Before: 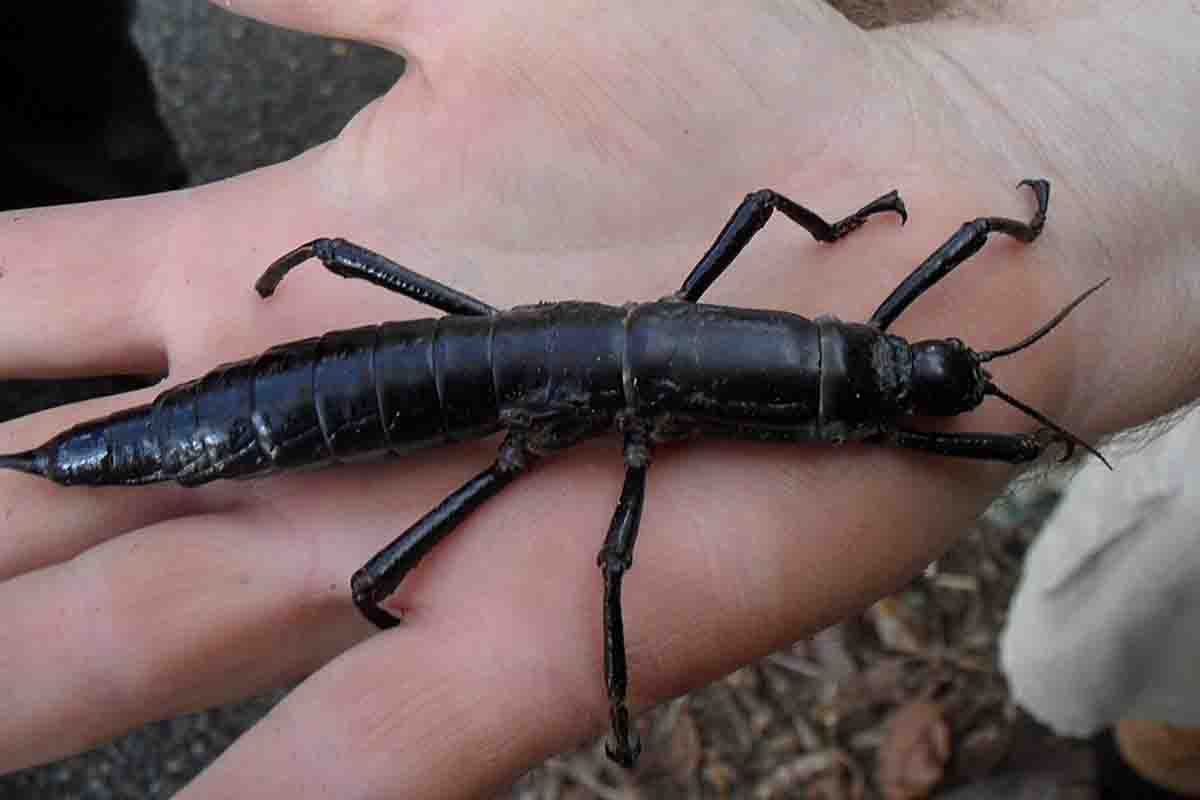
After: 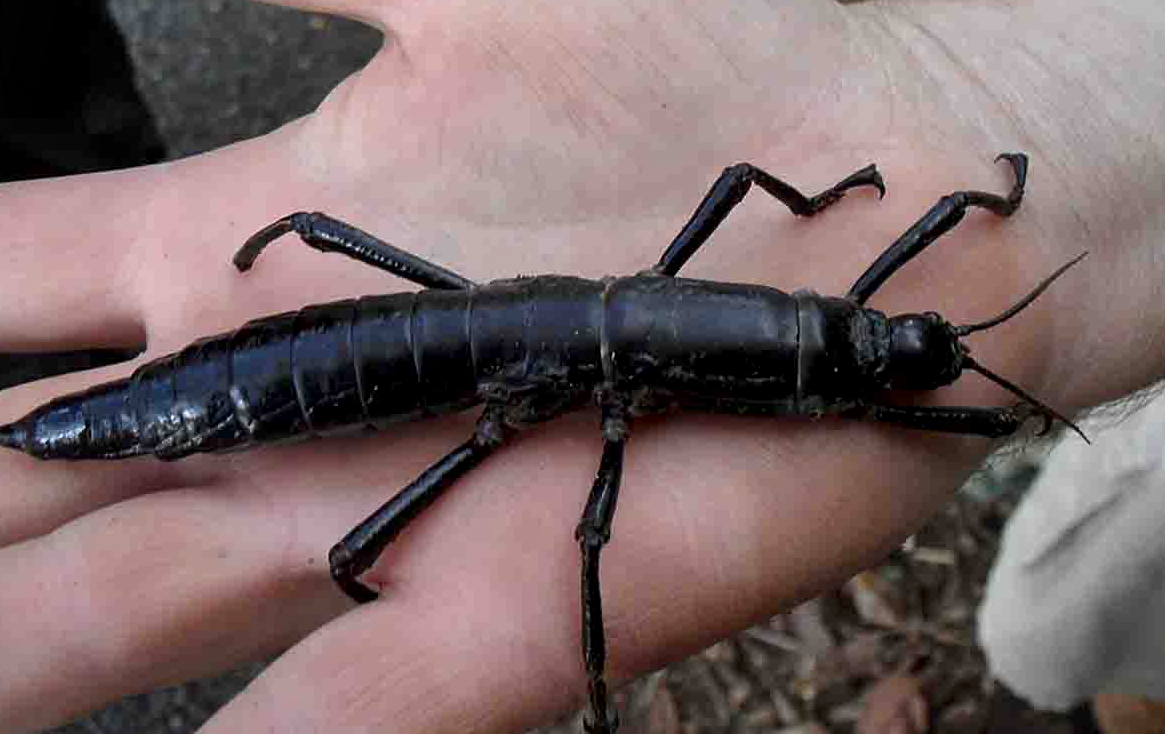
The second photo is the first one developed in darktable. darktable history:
local contrast: mode bilateral grid, contrast 21, coarseness 99, detail 150%, midtone range 0.2
crop: left 1.908%, top 3.276%, right 0.953%, bottom 4.854%
